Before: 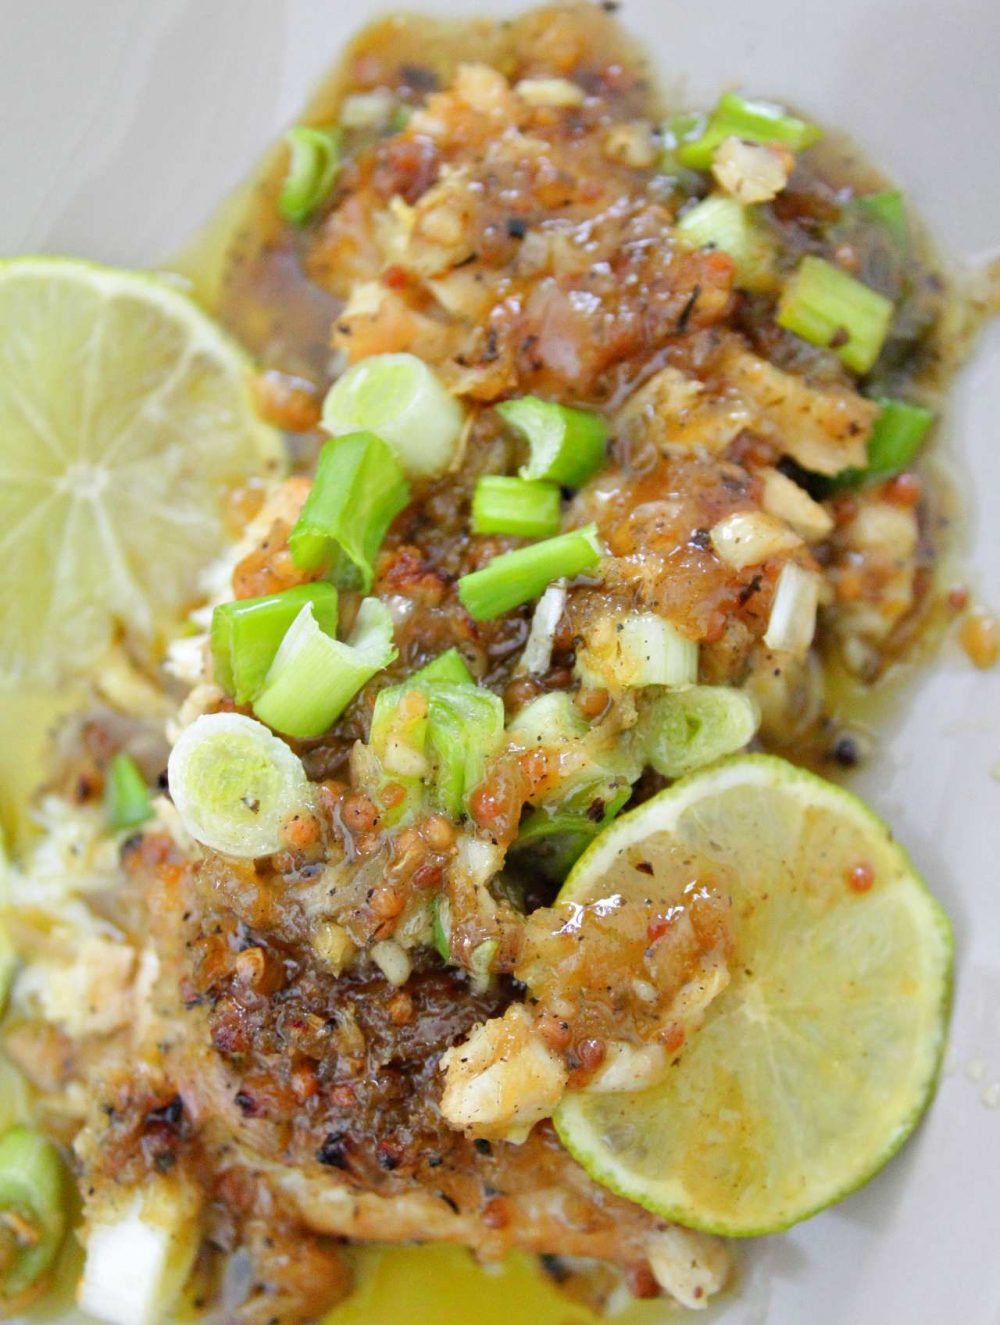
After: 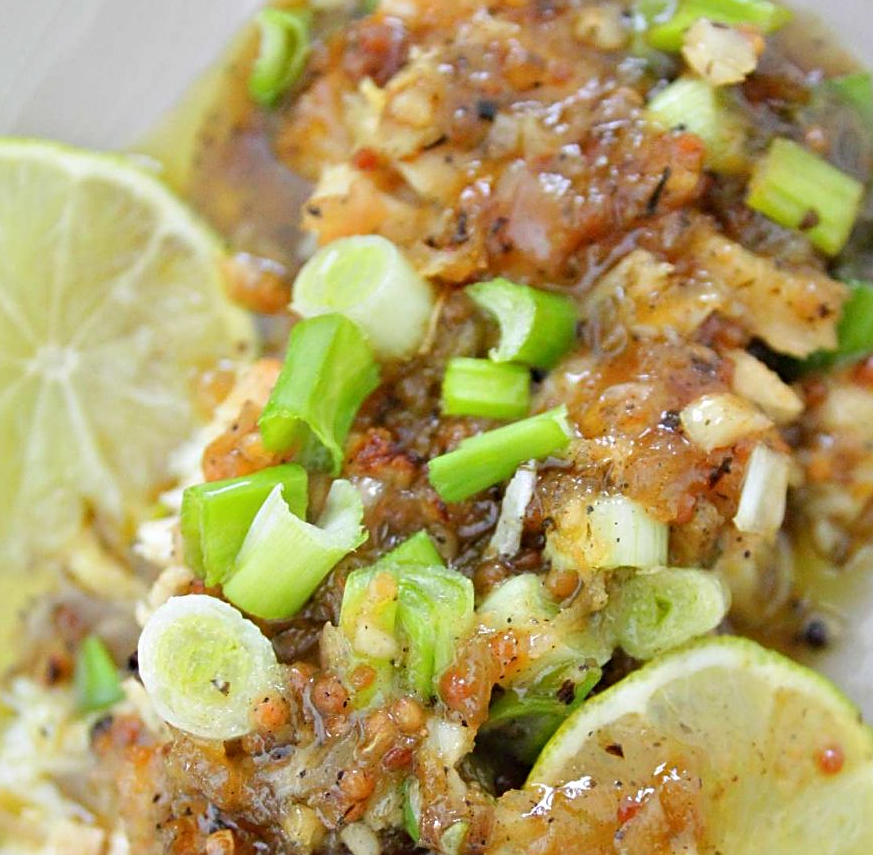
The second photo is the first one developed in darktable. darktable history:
contrast brightness saturation: contrast 0.05
tone equalizer: on, module defaults
crop: left 3.015%, top 8.969%, right 9.647%, bottom 26.457%
sharpen: on, module defaults
